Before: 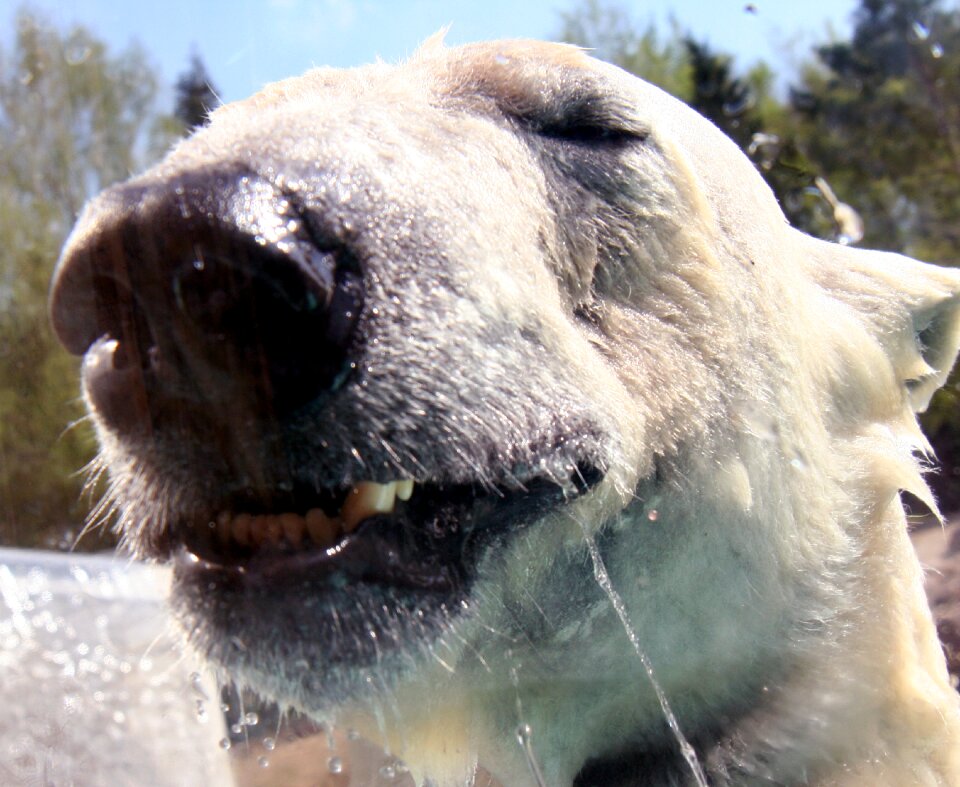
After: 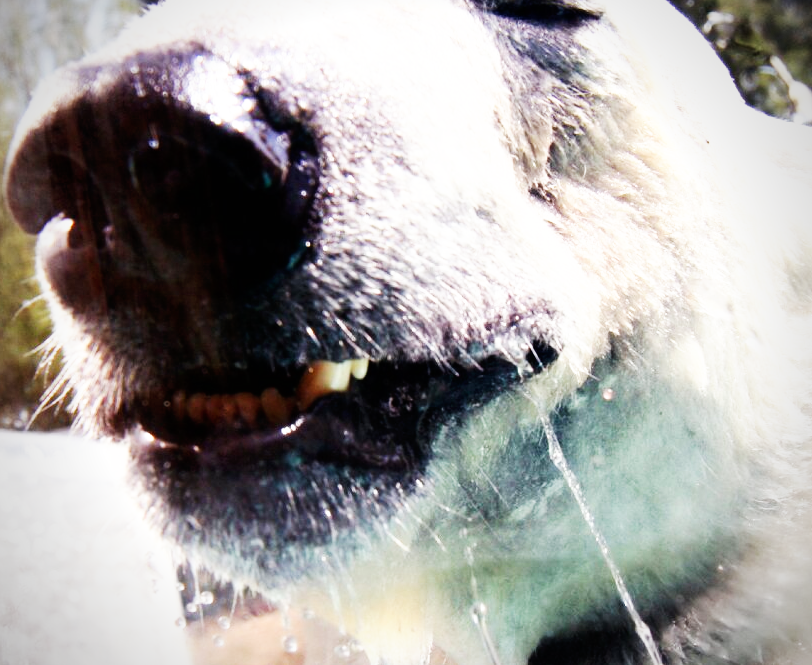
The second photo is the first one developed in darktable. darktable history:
crop and rotate: left 4.689%, top 15.436%, right 10.672%
base curve: curves: ch0 [(0, 0) (0.007, 0.004) (0.027, 0.03) (0.046, 0.07) (0.207, 0.54) (0.442, 0.872) (0.673, 0.972) (1, 1)], preserve colors none
vignetting: on, module defaults
